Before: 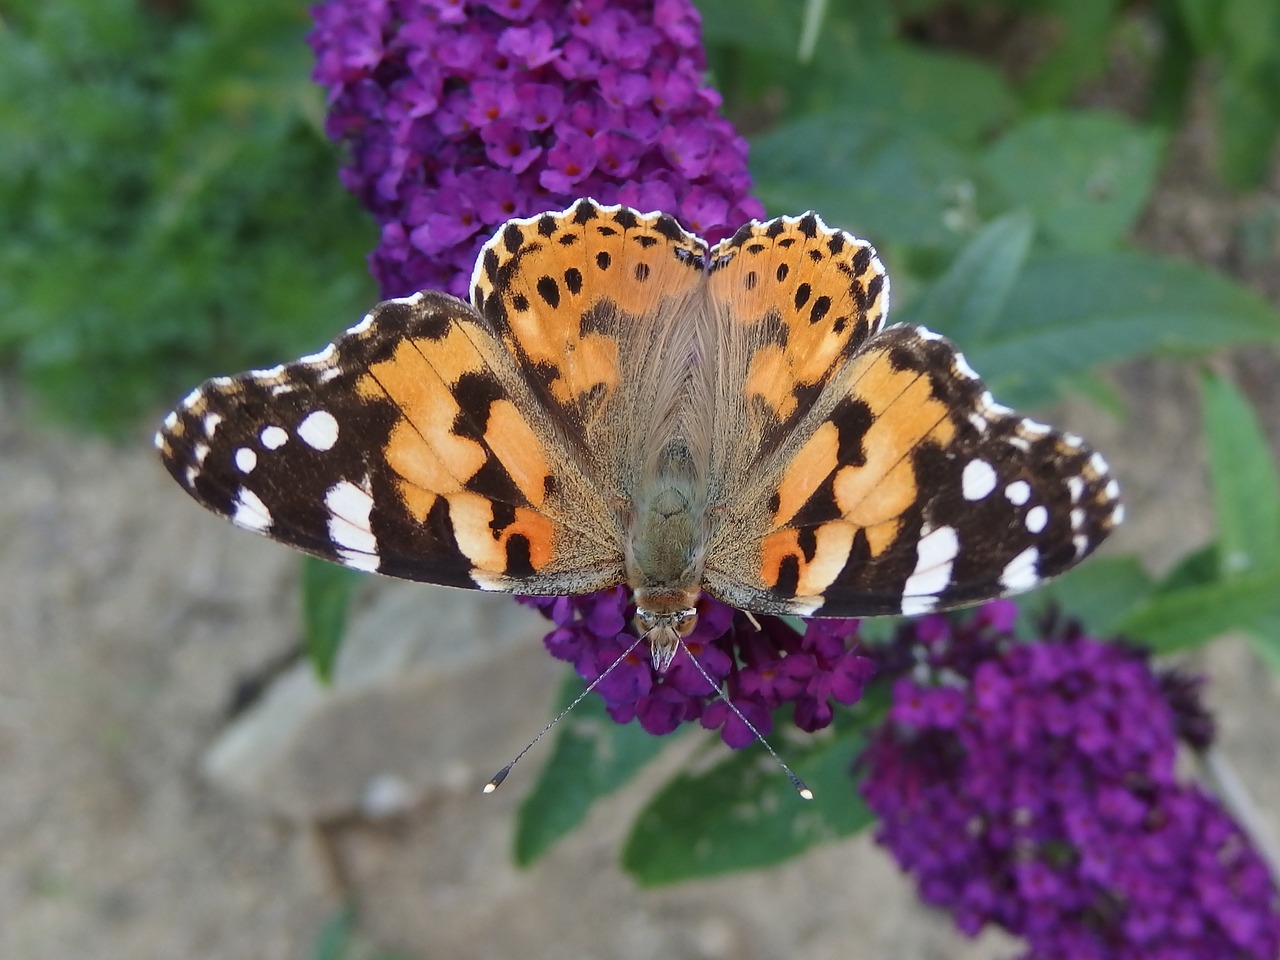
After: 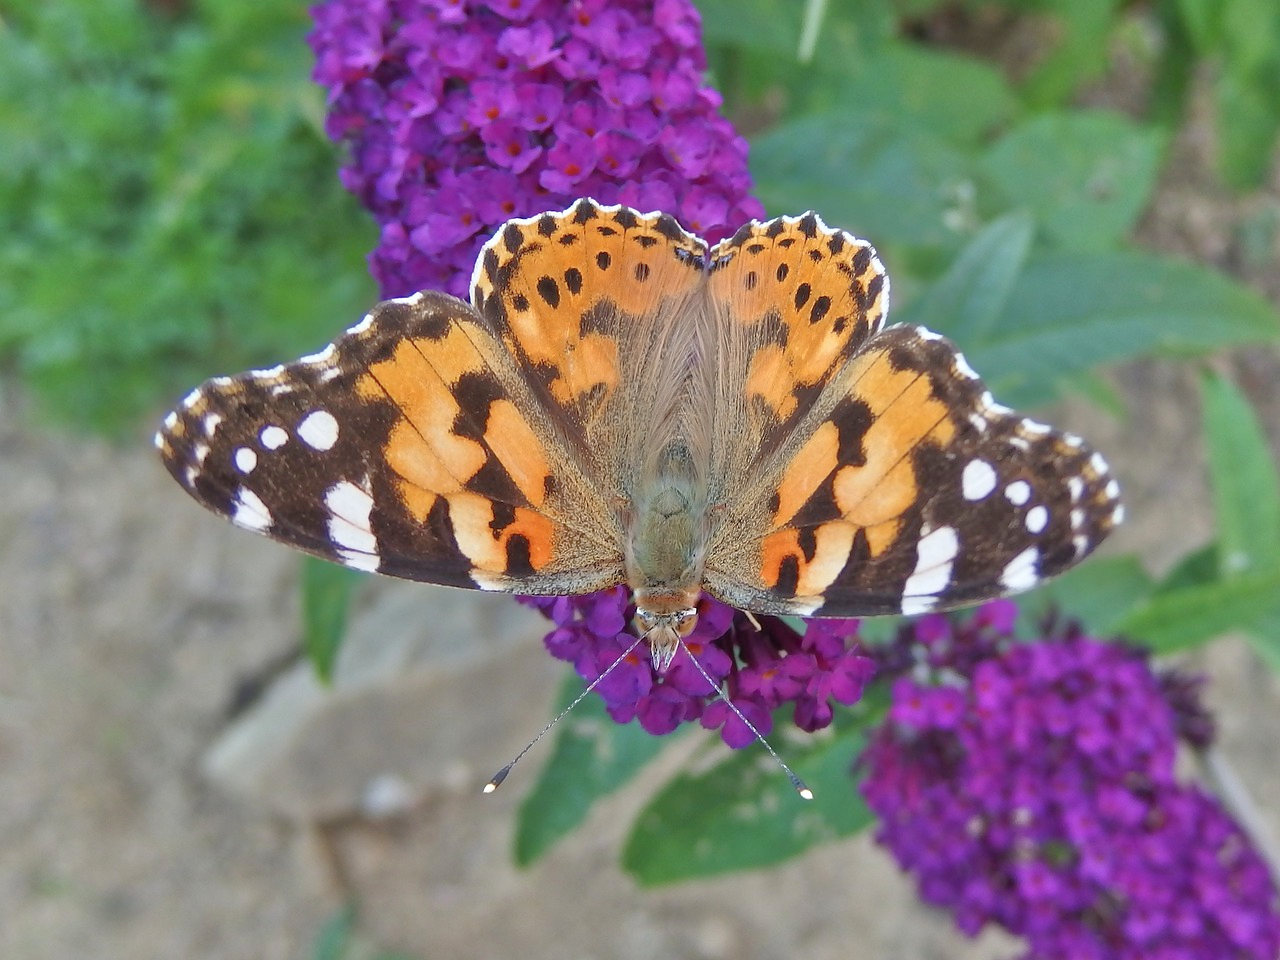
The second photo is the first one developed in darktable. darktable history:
local contrast: mode bilateral grid, contrast 99, coarseness 99, detail 92%, midtone range 0.2
tone equalizer: -7 EV 0.148 EV, -6 EV 0.624 EV, -5 EV 1.12 EV, -4 EV 1.34 EV, -3 EV 1.18 EV, -2 EV 0.6 EV, -1 EV 0.149 EV
